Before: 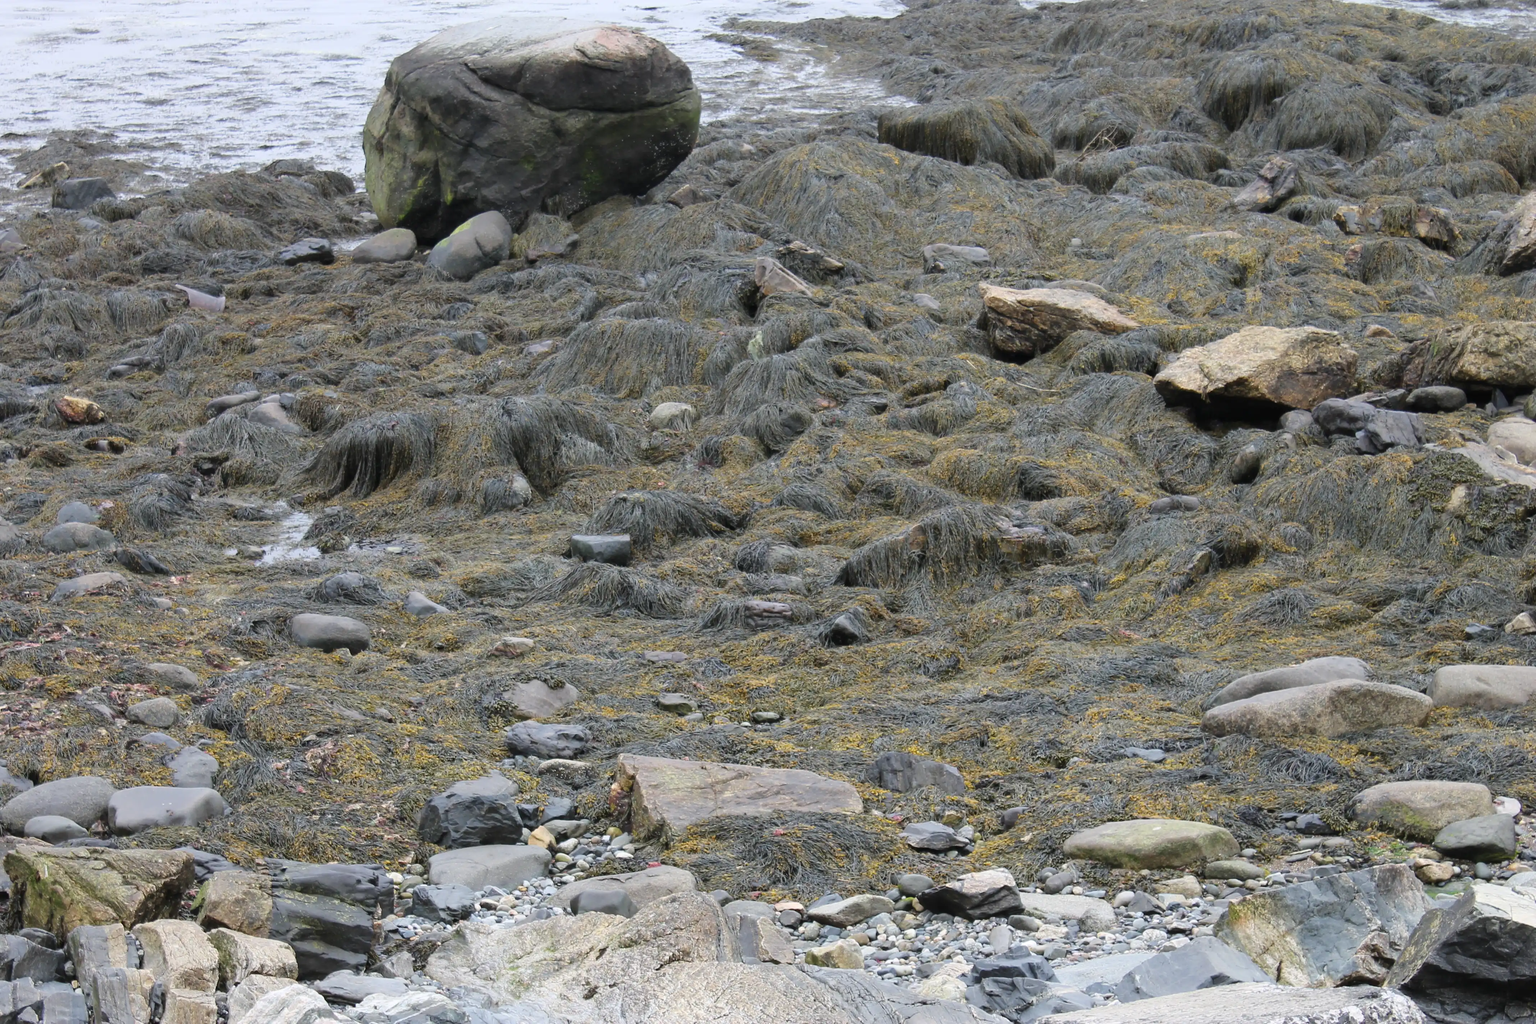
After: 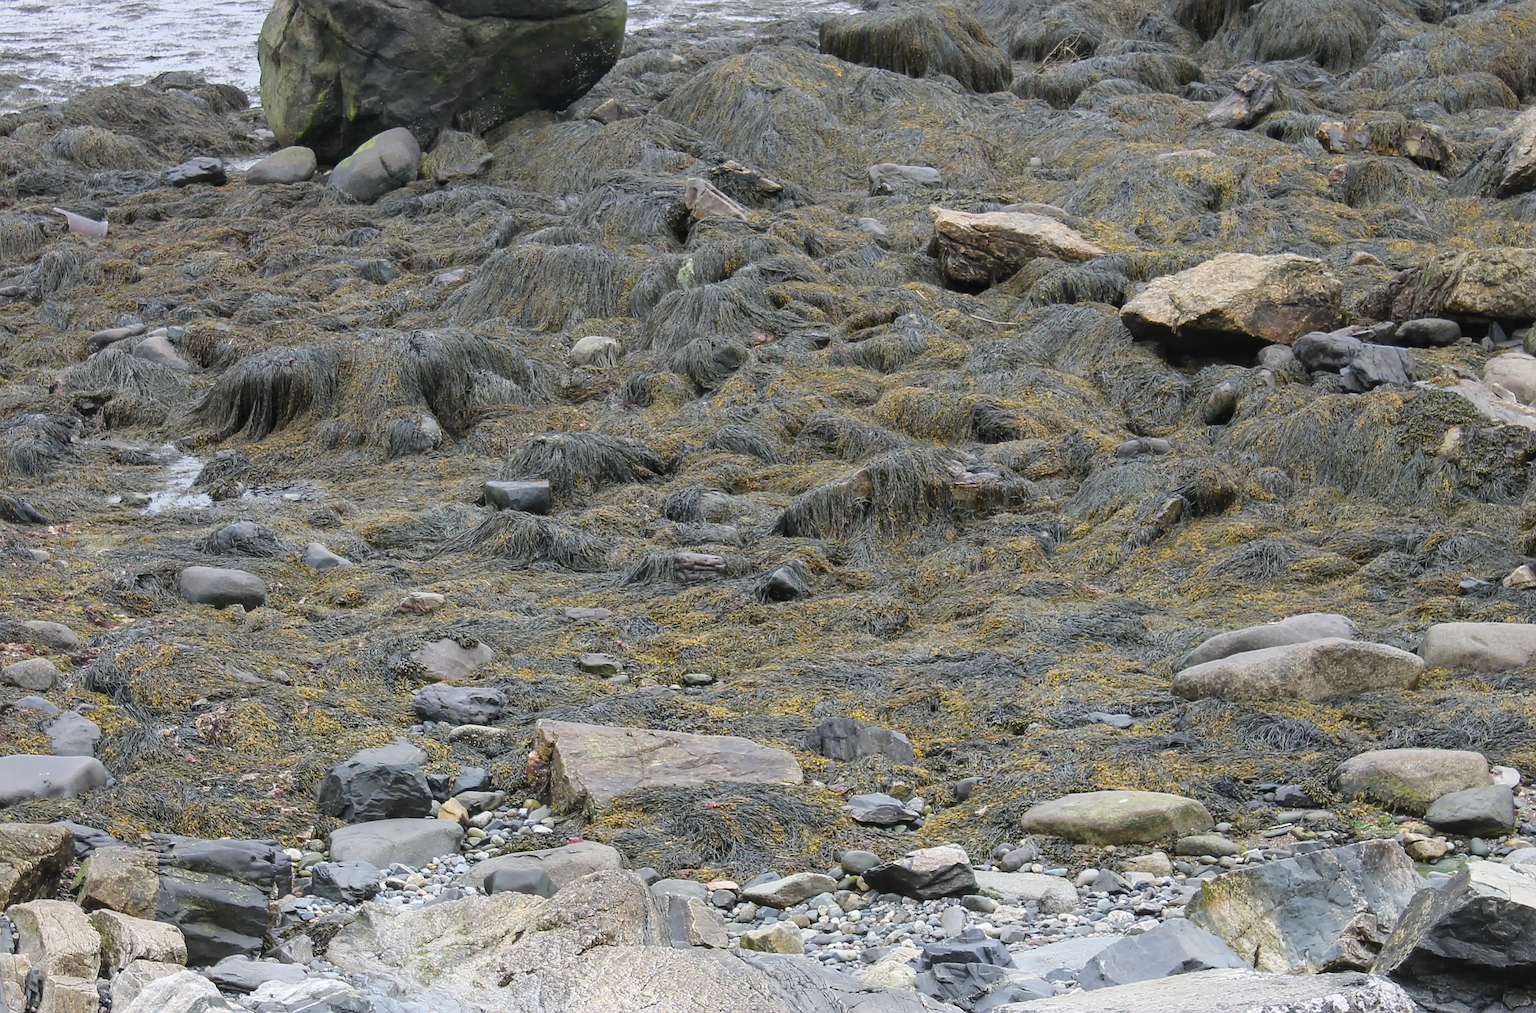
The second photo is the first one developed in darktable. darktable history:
sharpen: on, module defaults
local contrast: detail 110%
crop and rotate: left 8.262%, top 9.226%
